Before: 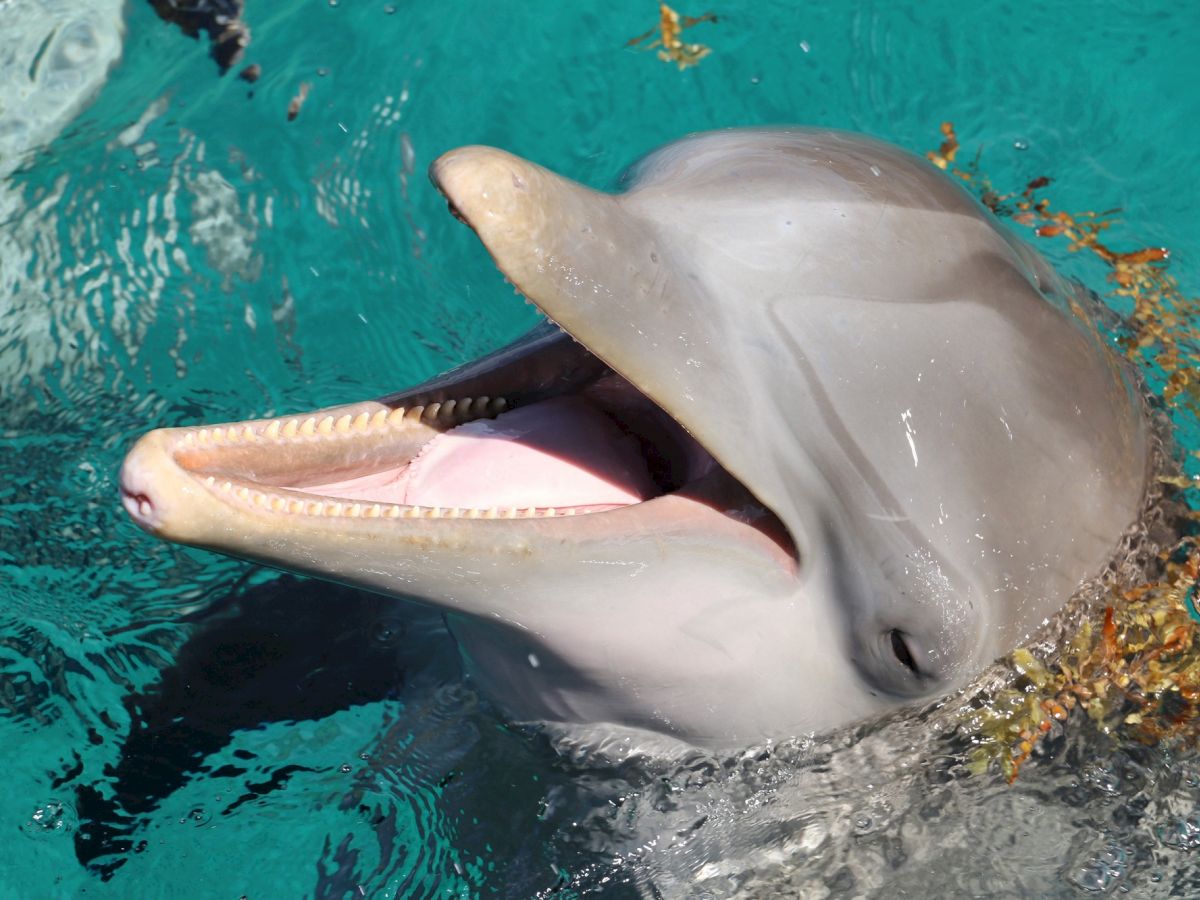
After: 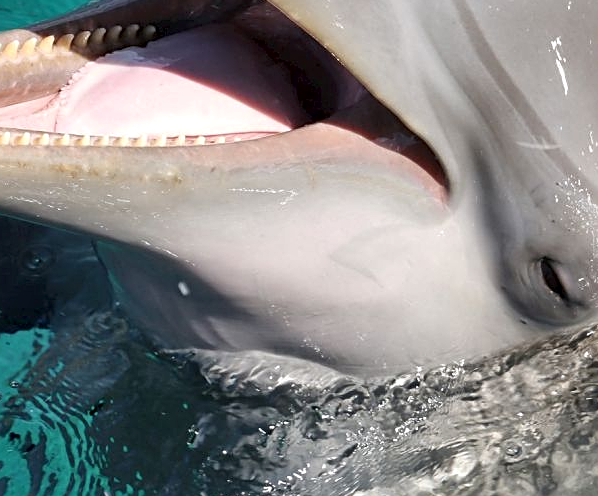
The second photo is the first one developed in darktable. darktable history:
local contrast: mode bilateral grid, contrast 20, coarseness 50, detail 150%, midtone range 0.2
crop: left 29.244%, top 41.348%, right 20.85%, bottom 3.513%
sharpen: on, module defaults
